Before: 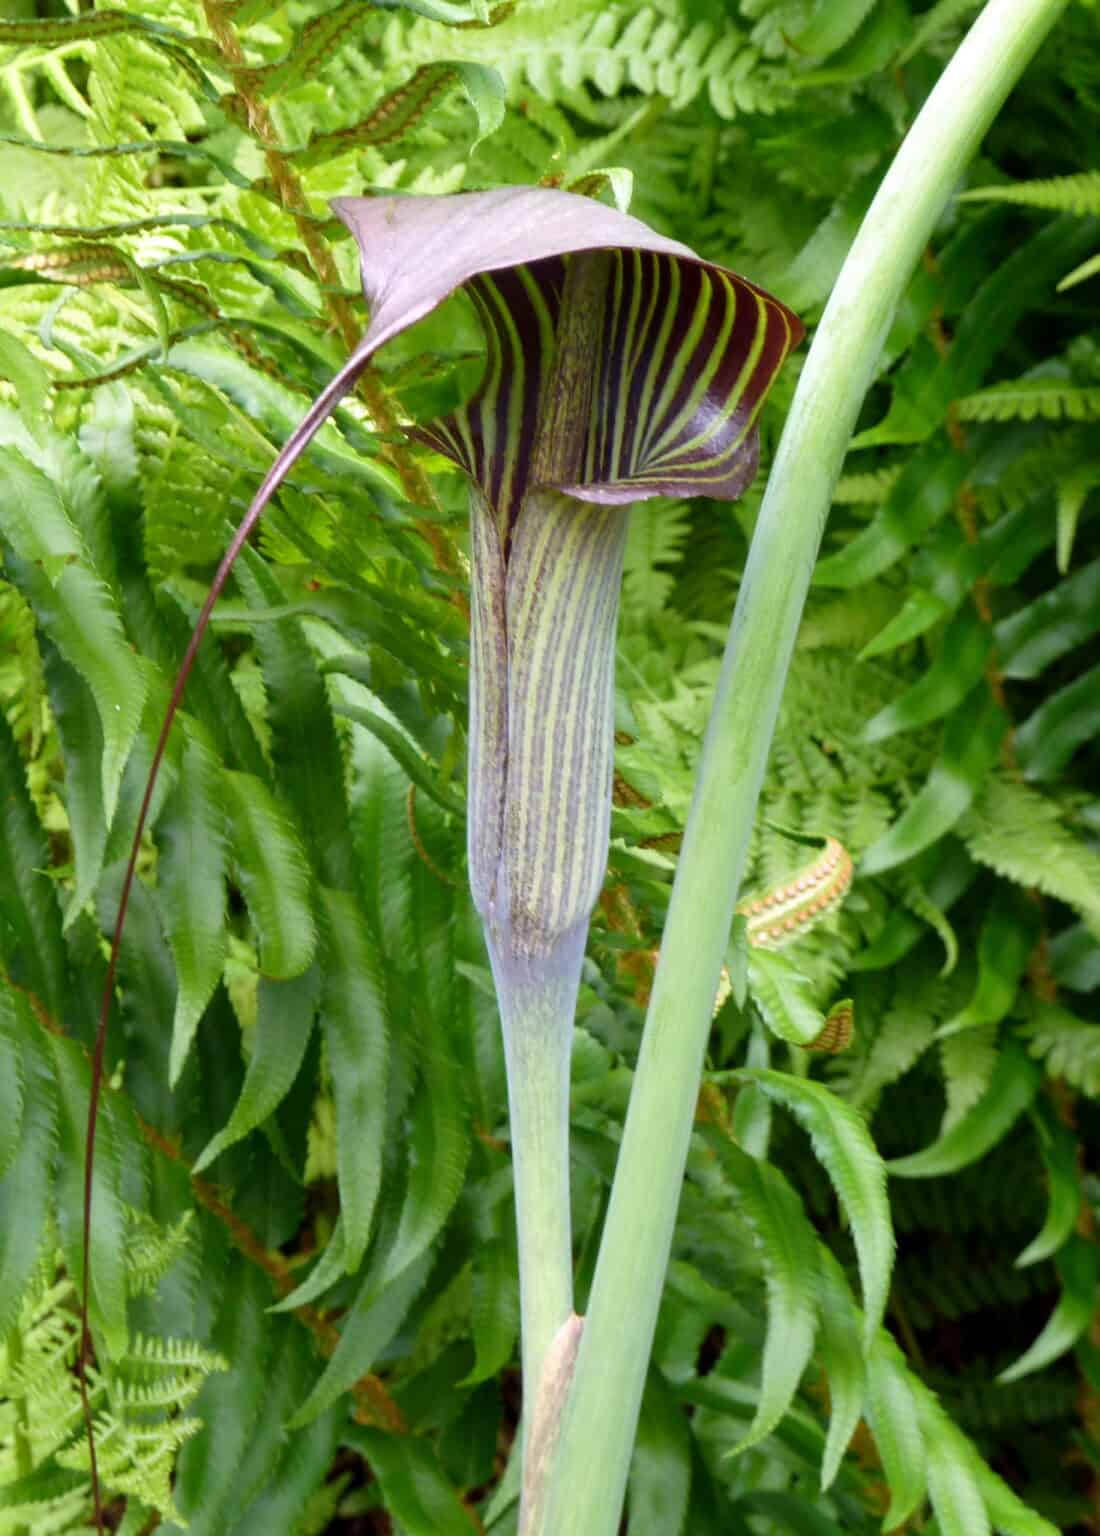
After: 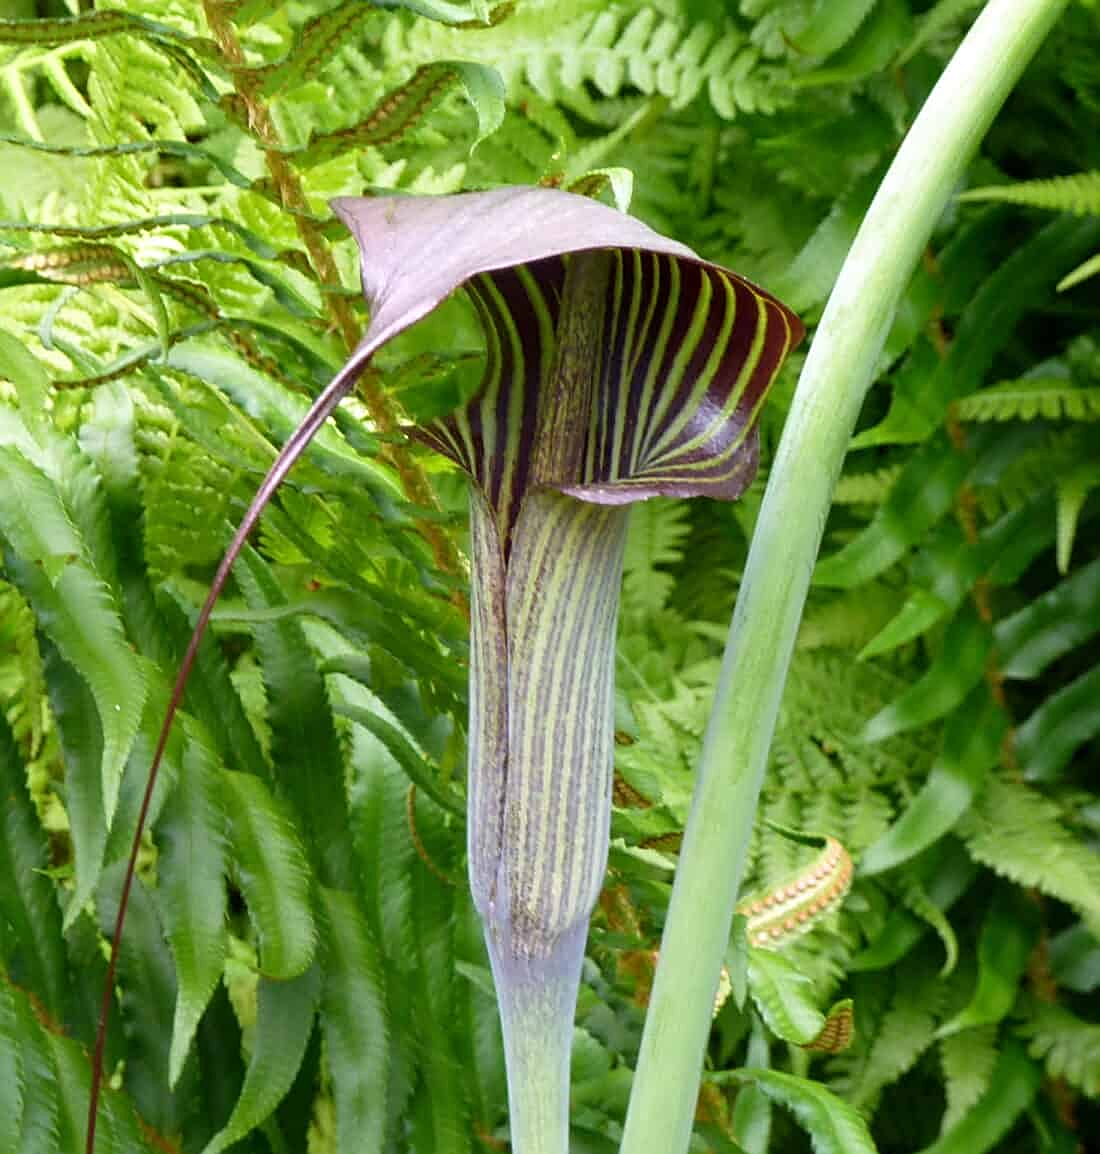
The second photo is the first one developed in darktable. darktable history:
crop: bottom 24.856%
sharpen: on, module defaults
